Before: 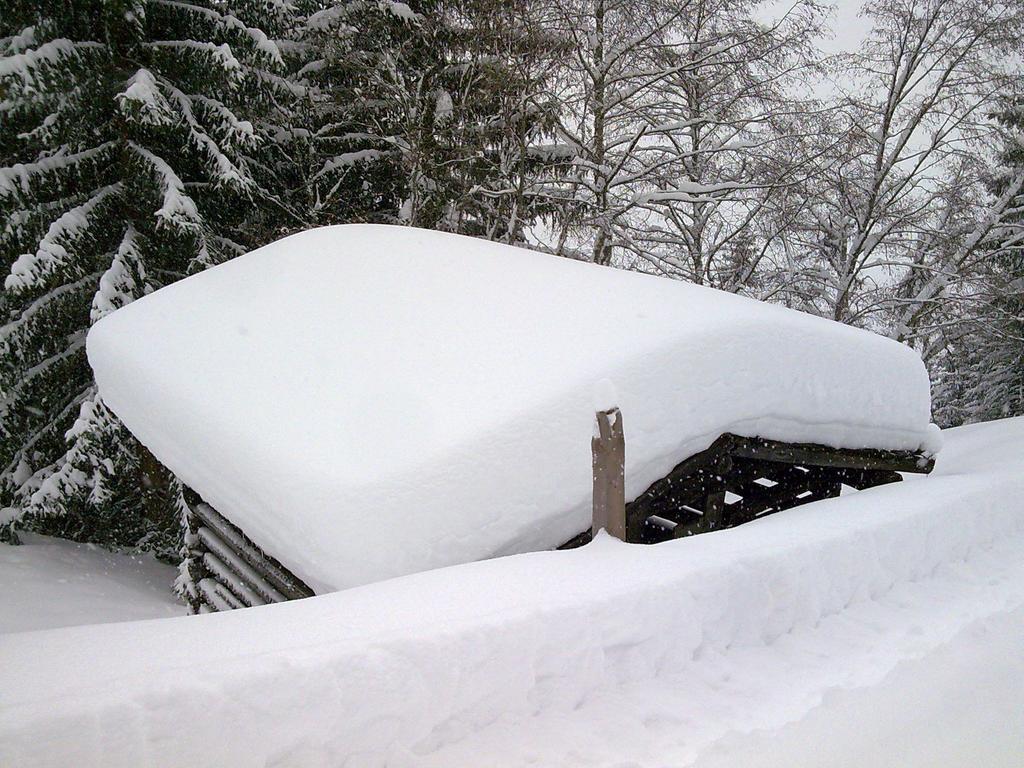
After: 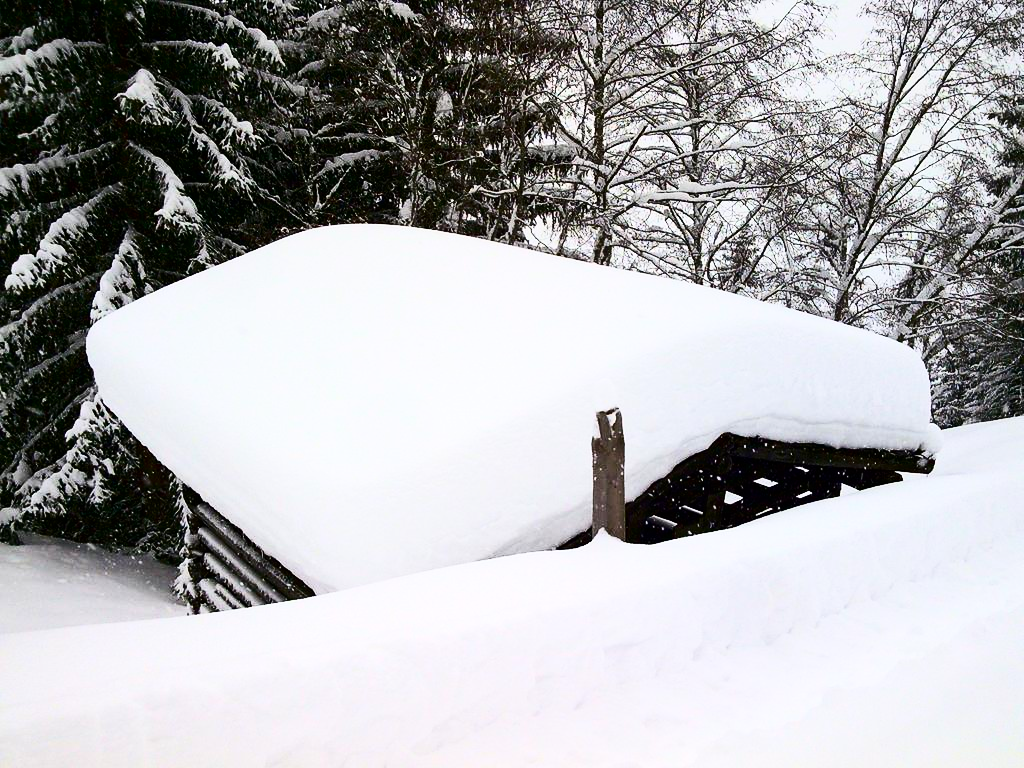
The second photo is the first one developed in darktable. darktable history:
velvia: on, module defaults
contrast brightness saturation: contrast 0.5, saturation -0.1
